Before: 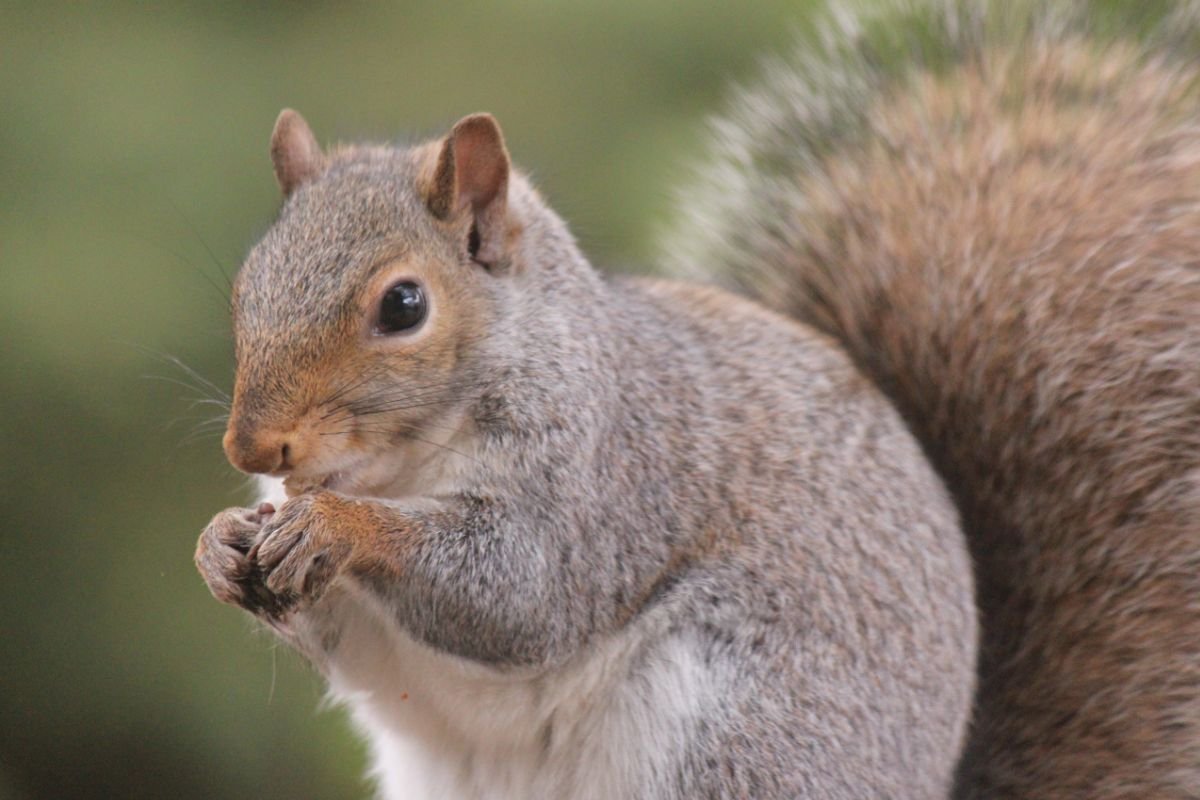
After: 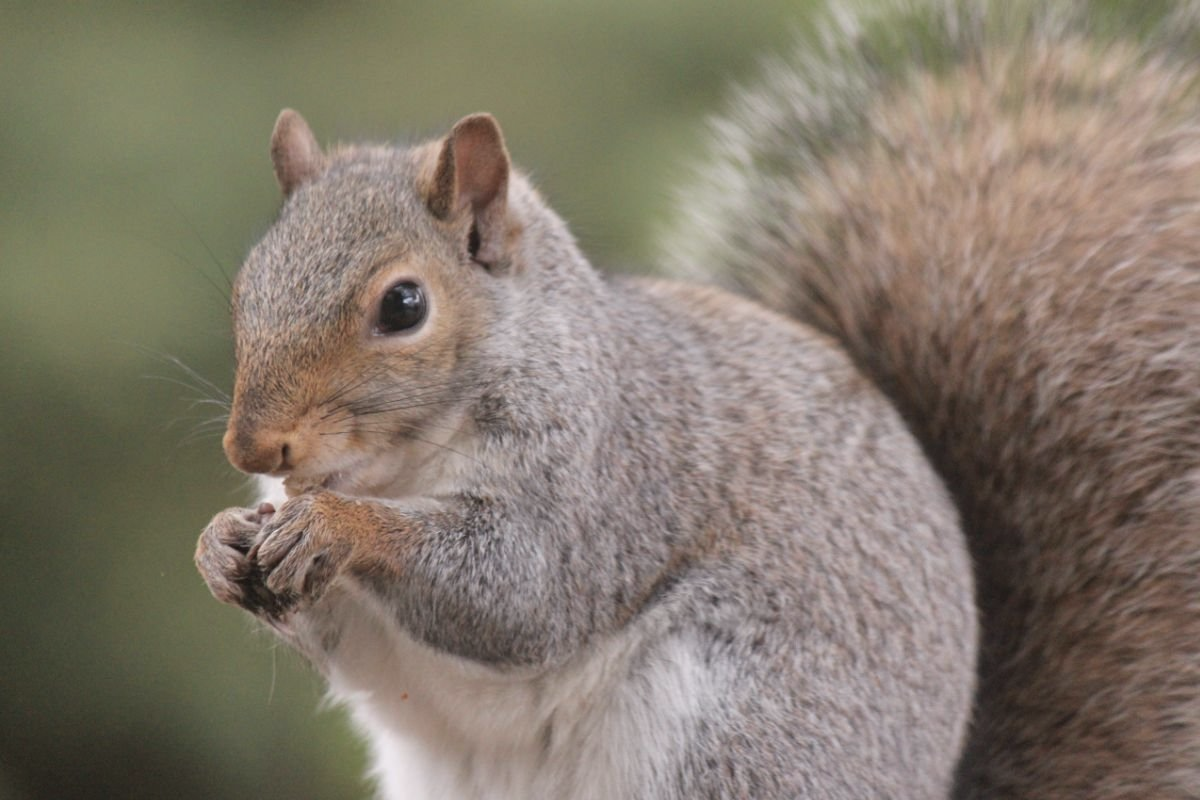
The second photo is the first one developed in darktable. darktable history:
color correction: saturation 0.8
